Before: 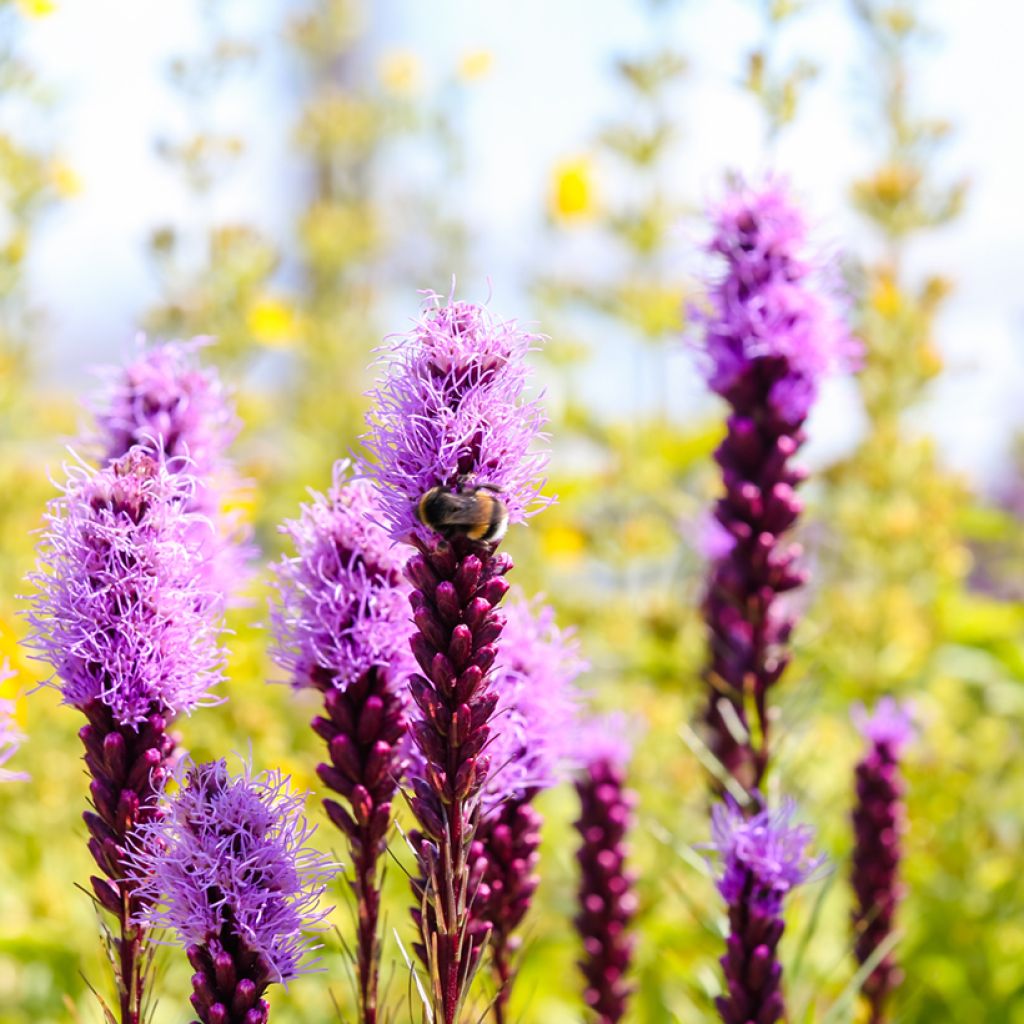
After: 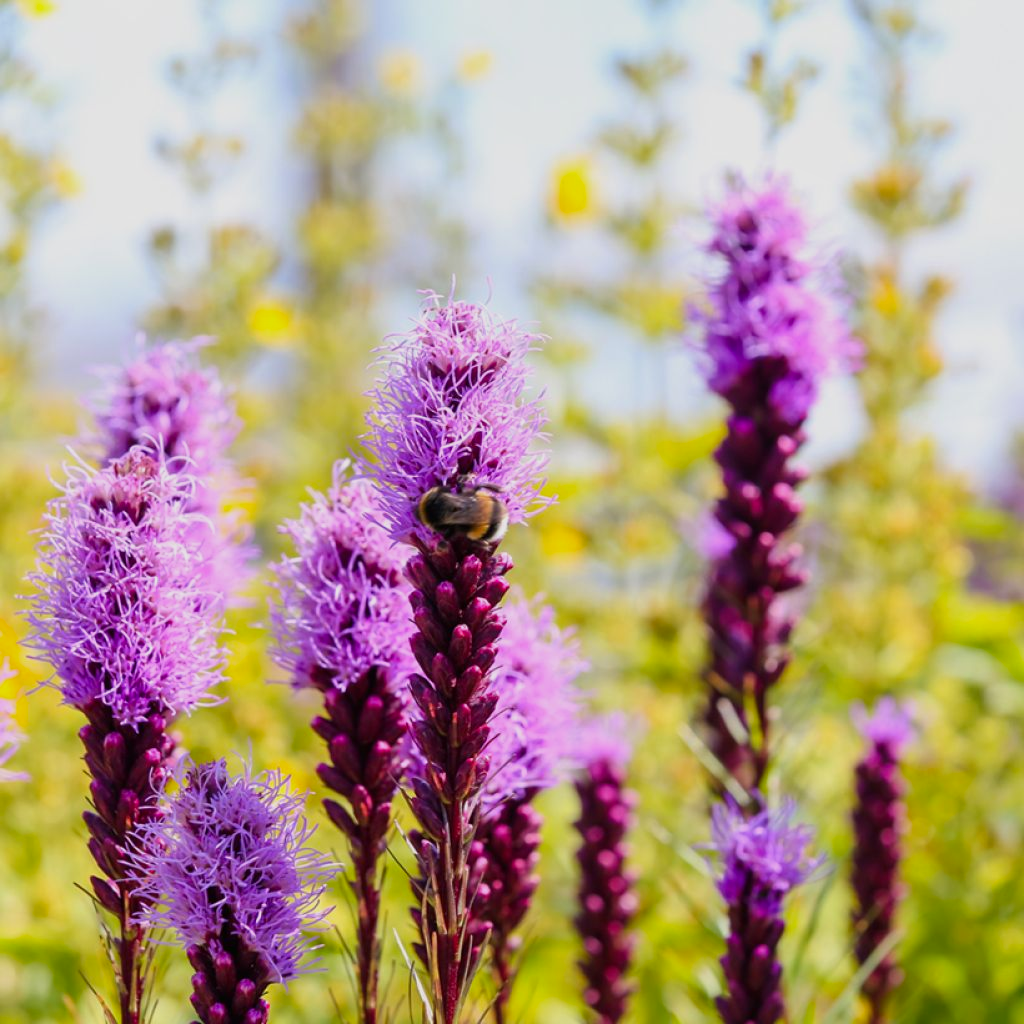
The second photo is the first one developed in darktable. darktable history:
shadows and highlights: radius 120.81, shadows 21.63, white point adjustment -9.66, highlights -14.2, soften with gaussian
exposure: compensate highlight preservation false
